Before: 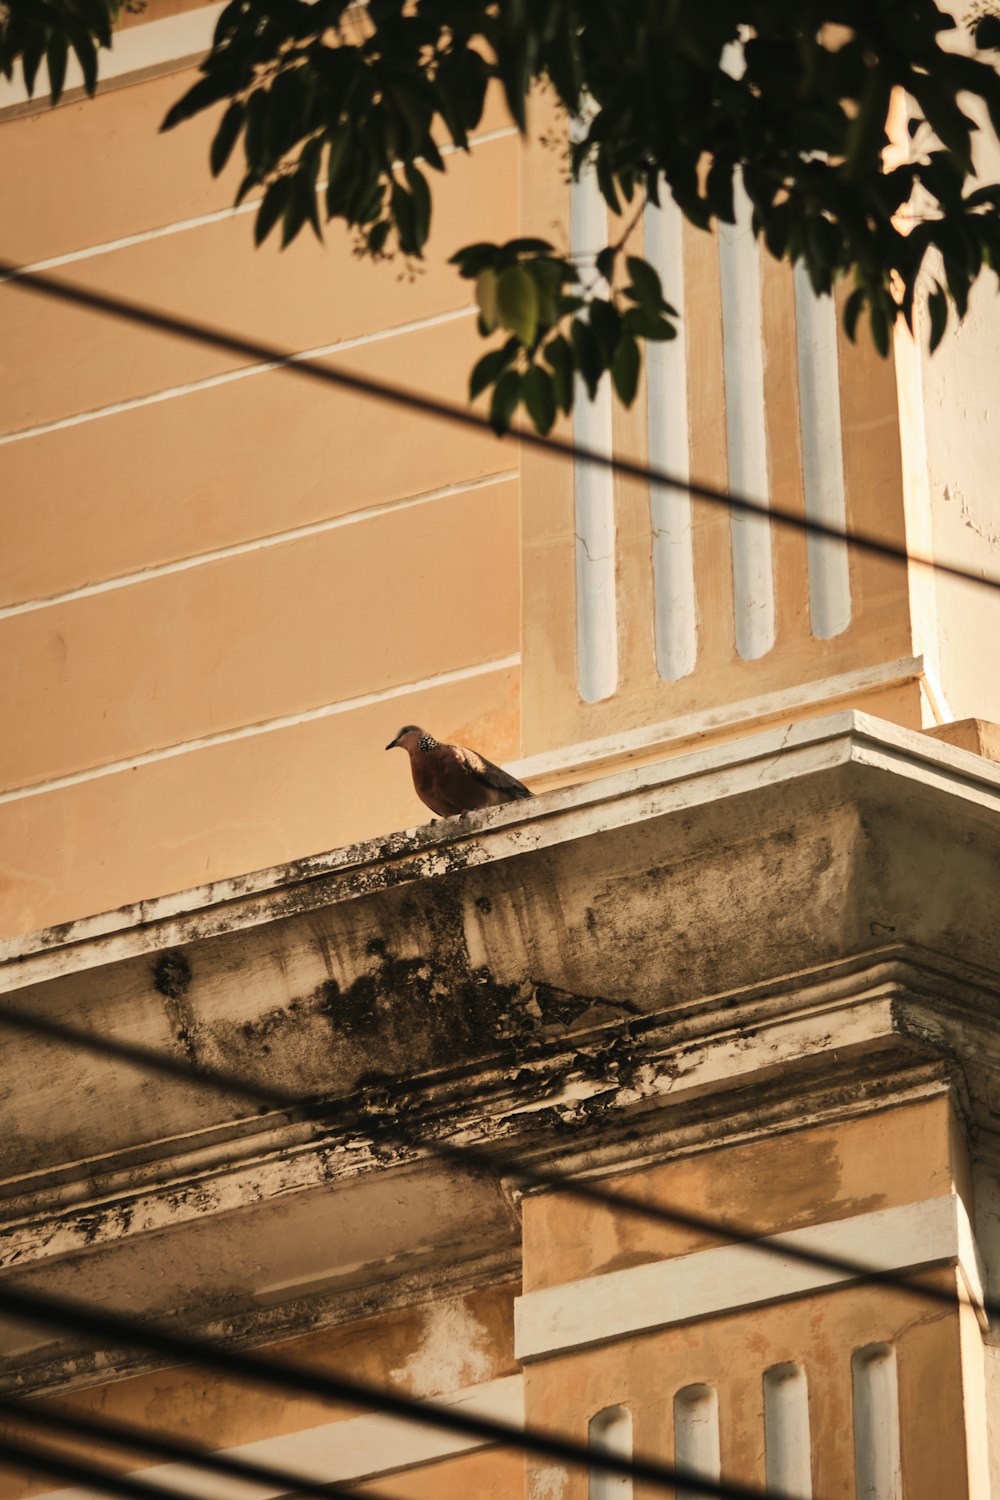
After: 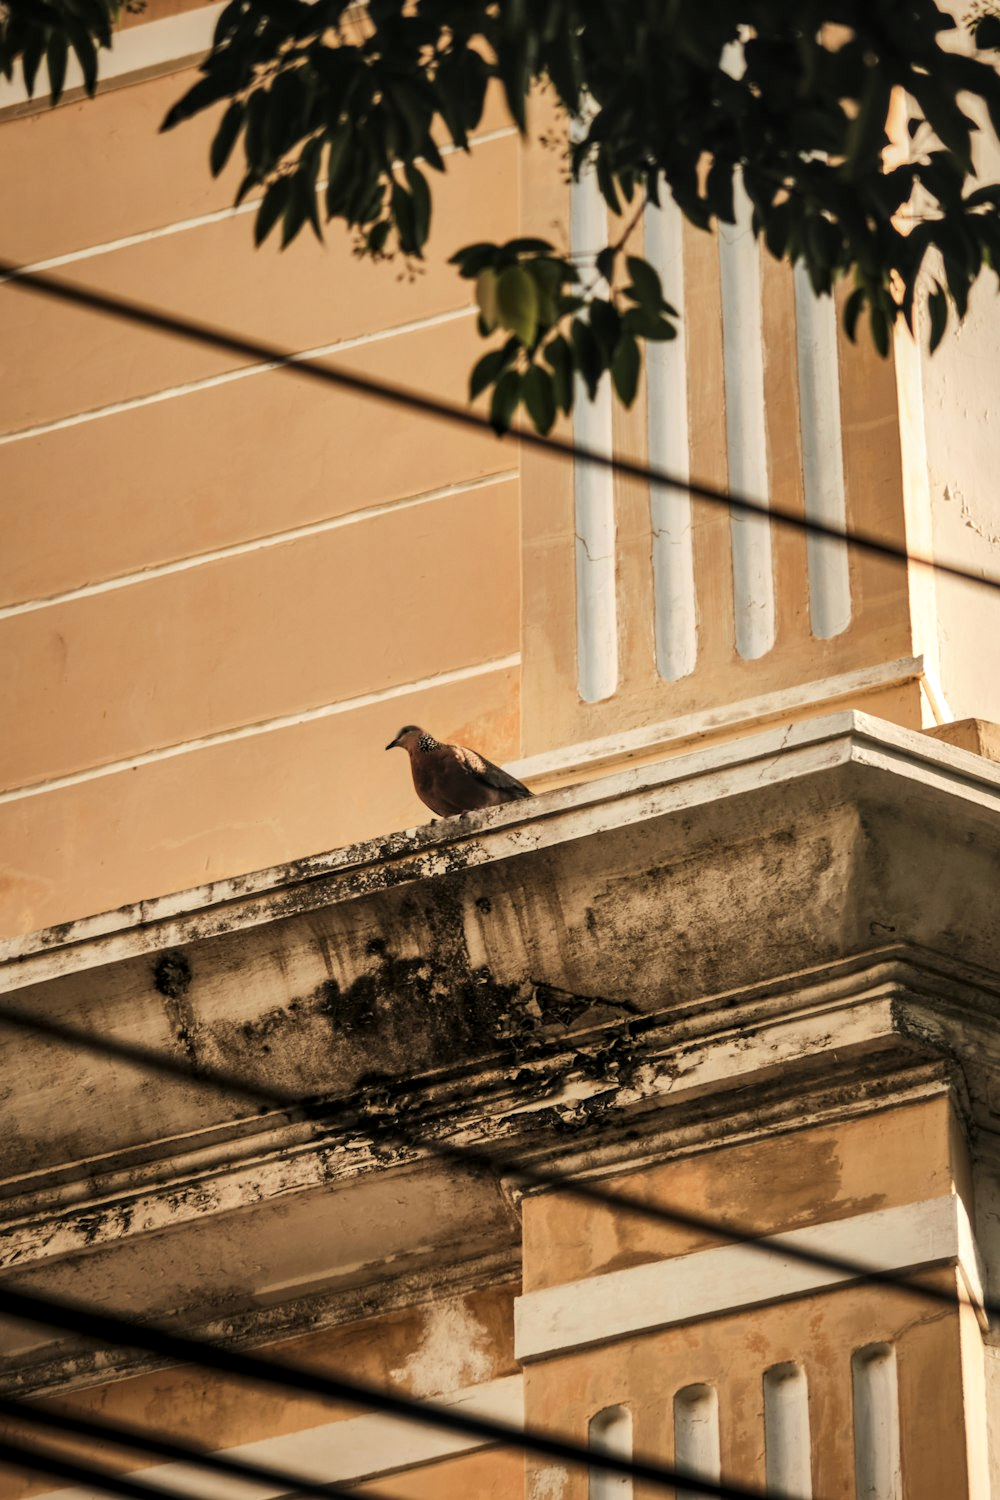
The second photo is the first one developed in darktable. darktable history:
levels: mode automatic, black 0.023%, white 99.97%, levels [0.062, 0.494, 0.925]
local contrast: on, module defaults
